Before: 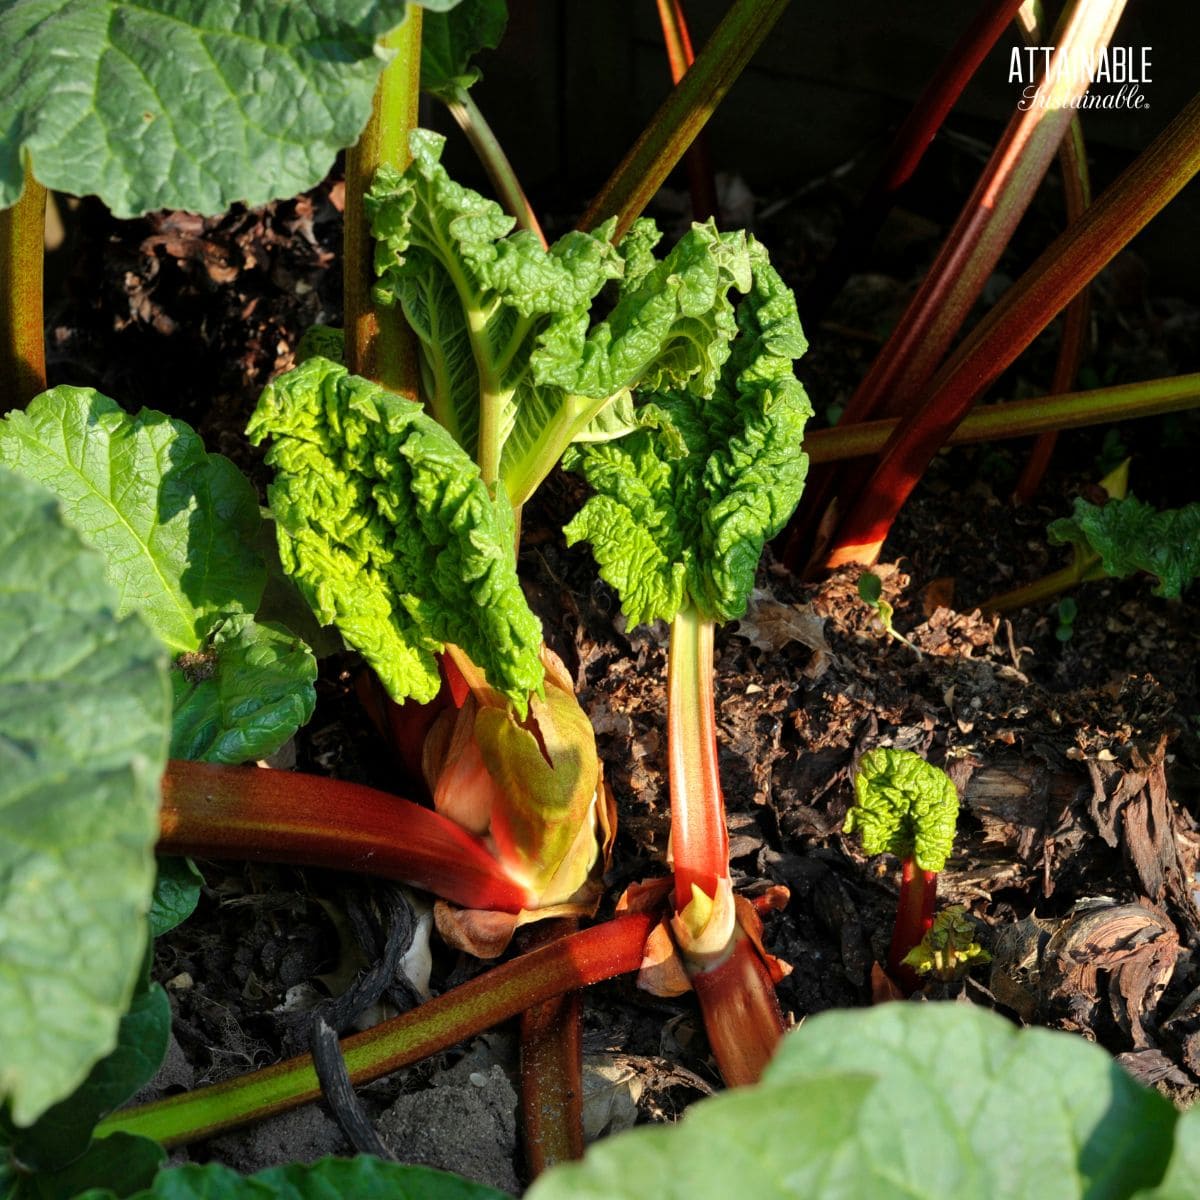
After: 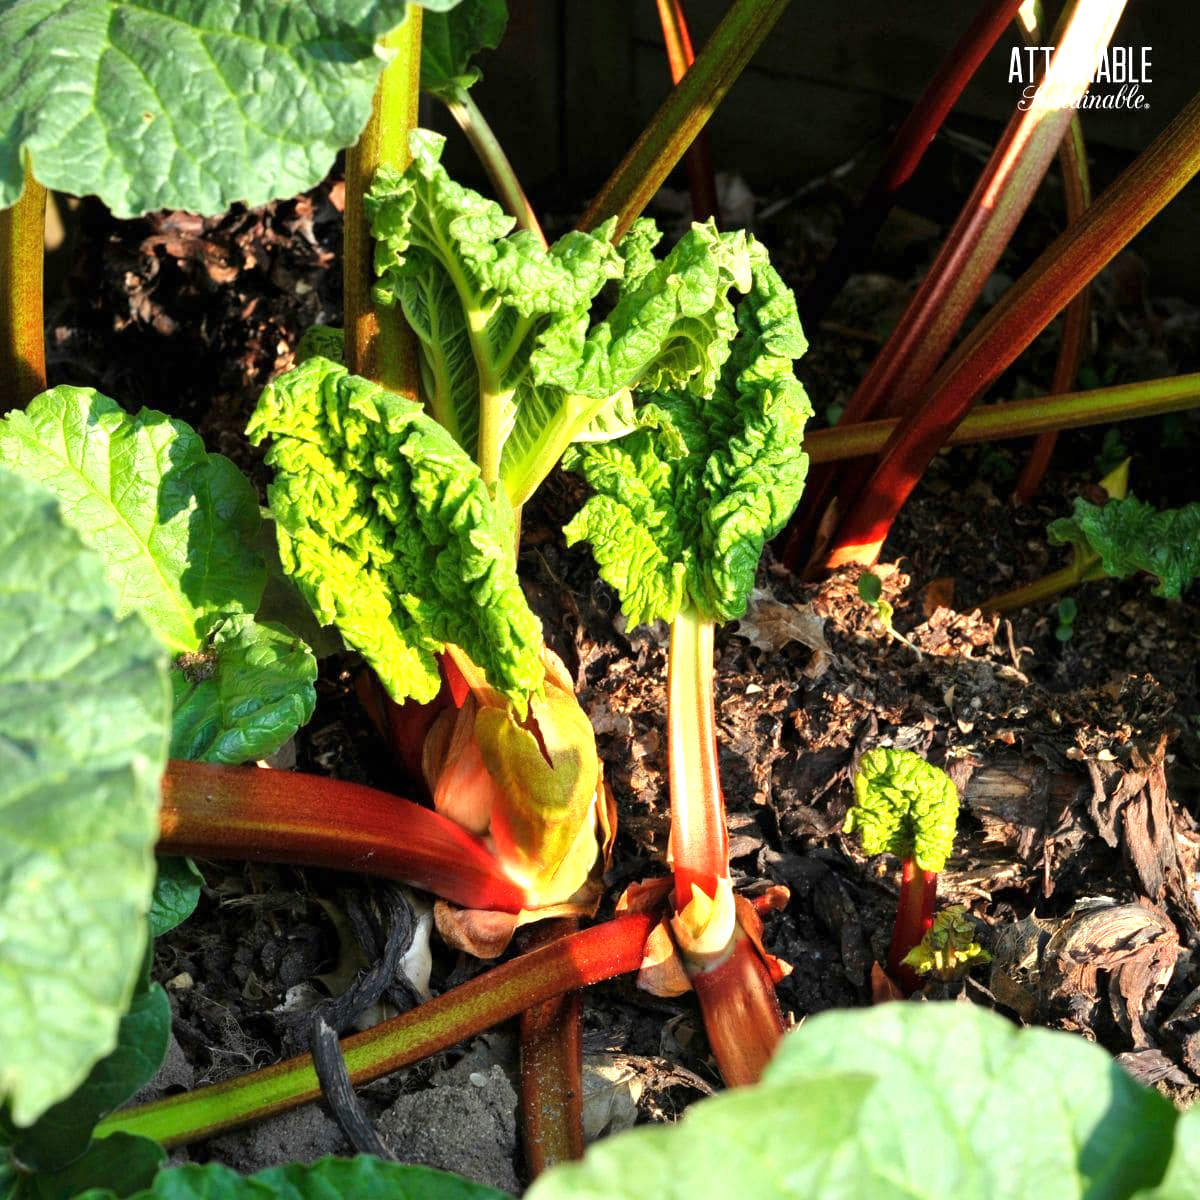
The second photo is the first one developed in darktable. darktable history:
local contrast: mode bilateral grid, contrast 16, coarseness 36, detail 105%, midtone range 0.2
exposure: black level correction 0, exposure 0.897 EV, compensate highlight preservation false
